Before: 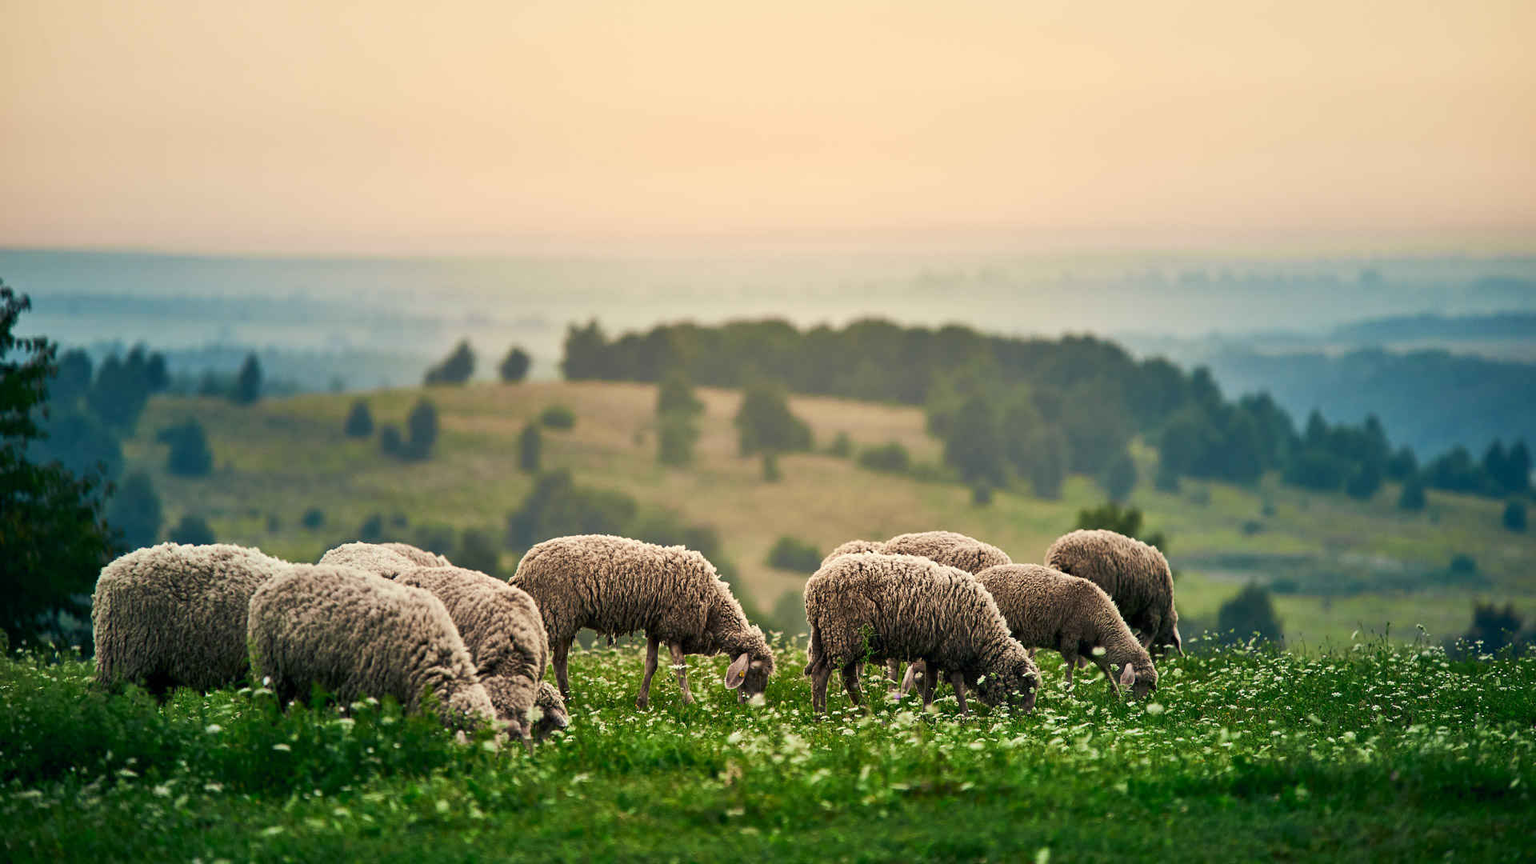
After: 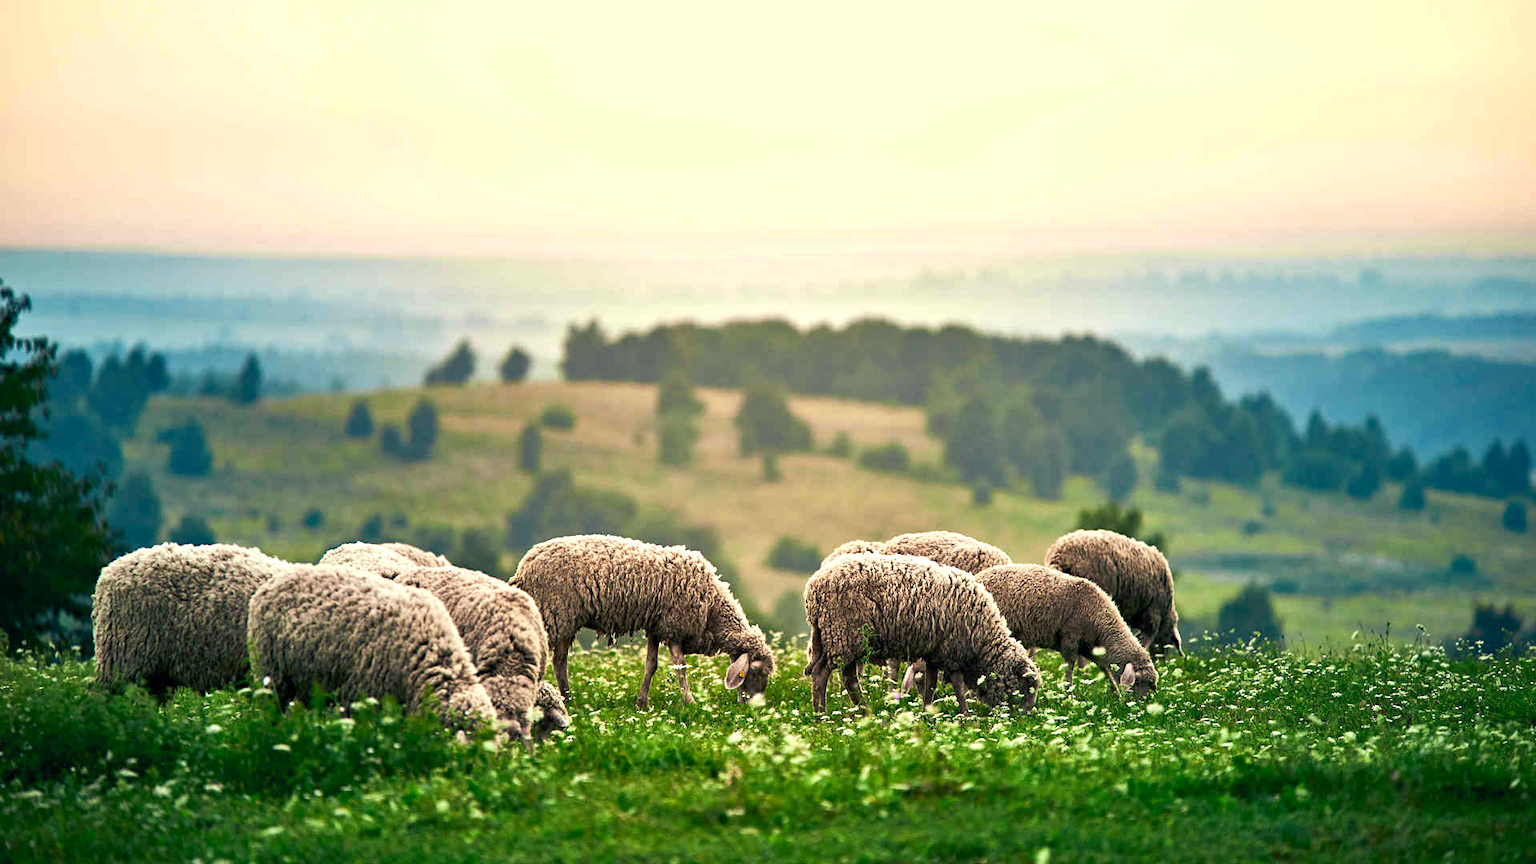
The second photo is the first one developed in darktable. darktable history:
haze removal: compatibility mode true, adaptive false
exposure: exposure 0.604 EV, compensate highlight preservation false
